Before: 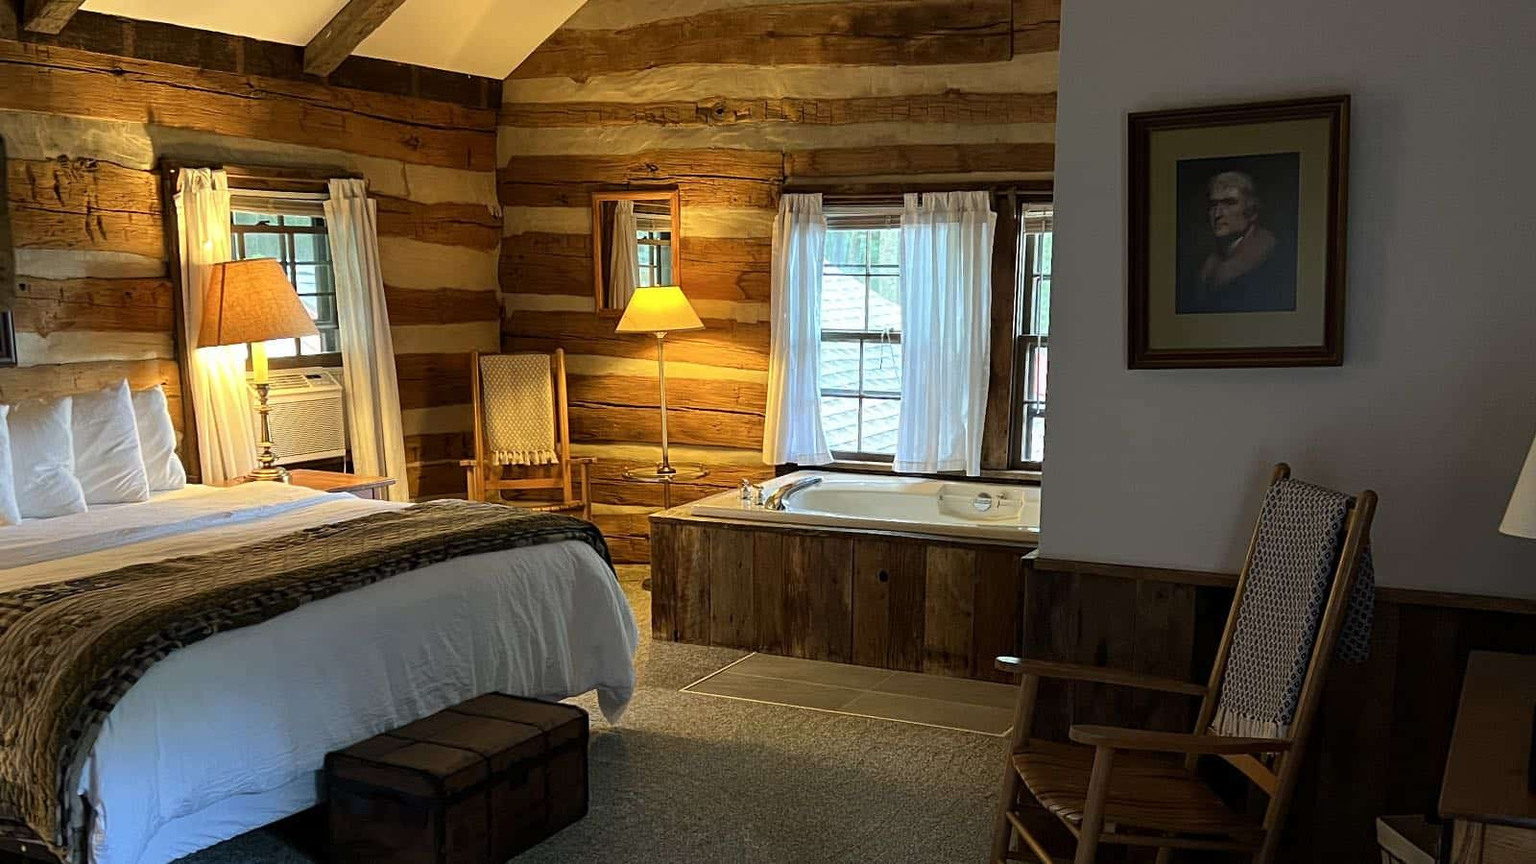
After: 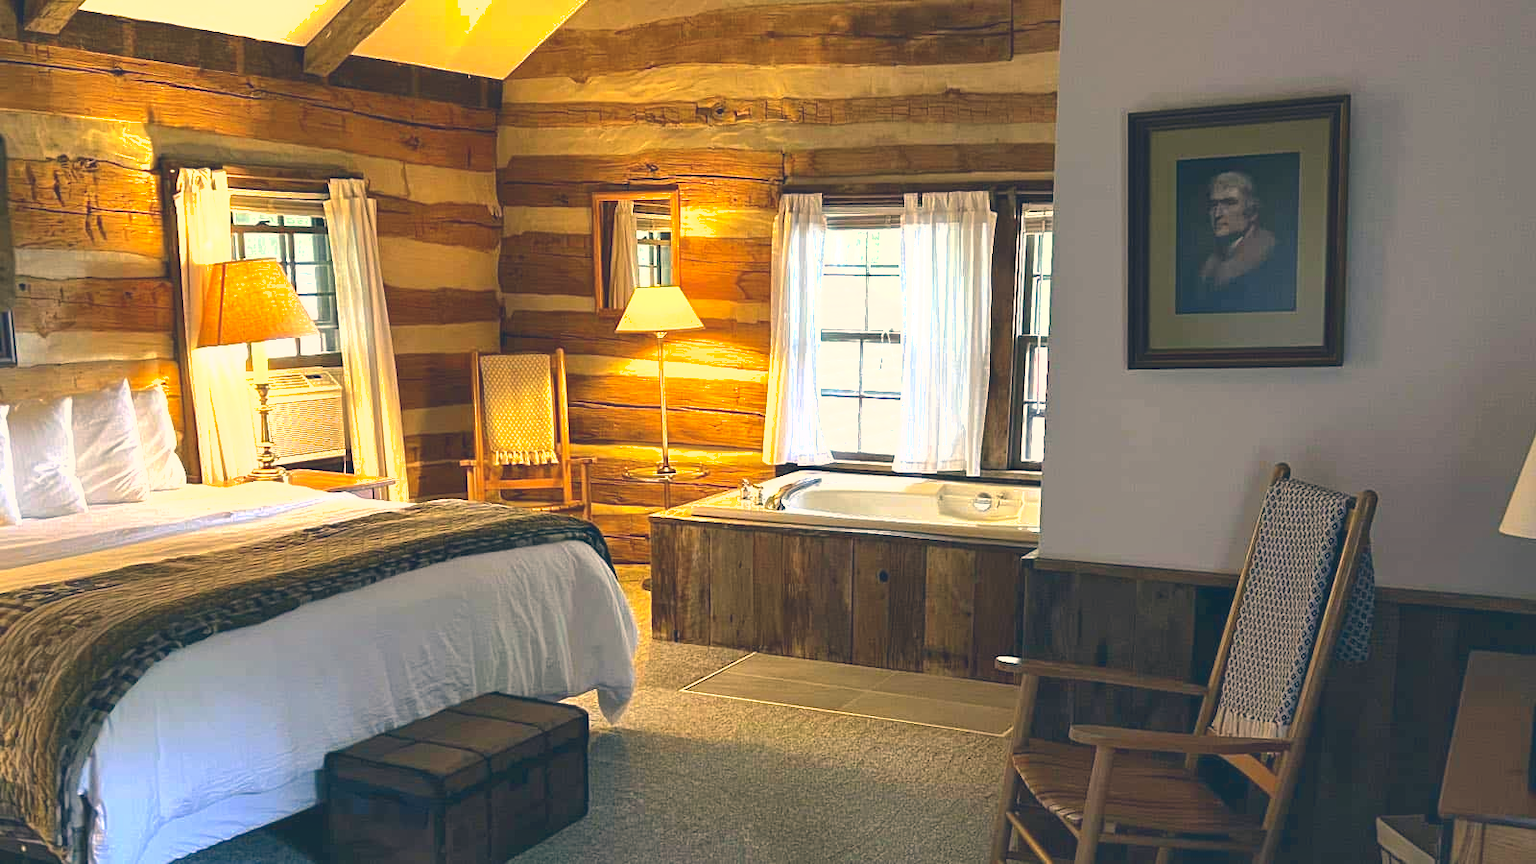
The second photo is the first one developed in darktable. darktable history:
levels: levels [0, 0.478, 1]
color correction: highlights a* 10.32, highlights b* 14.66, shadows a* -9.59, shadows b* -15.02
exposure: black level correction -0.005, exposure 1 EV, compensate highlight preservation false
shadows and highlights: on, module defaults
